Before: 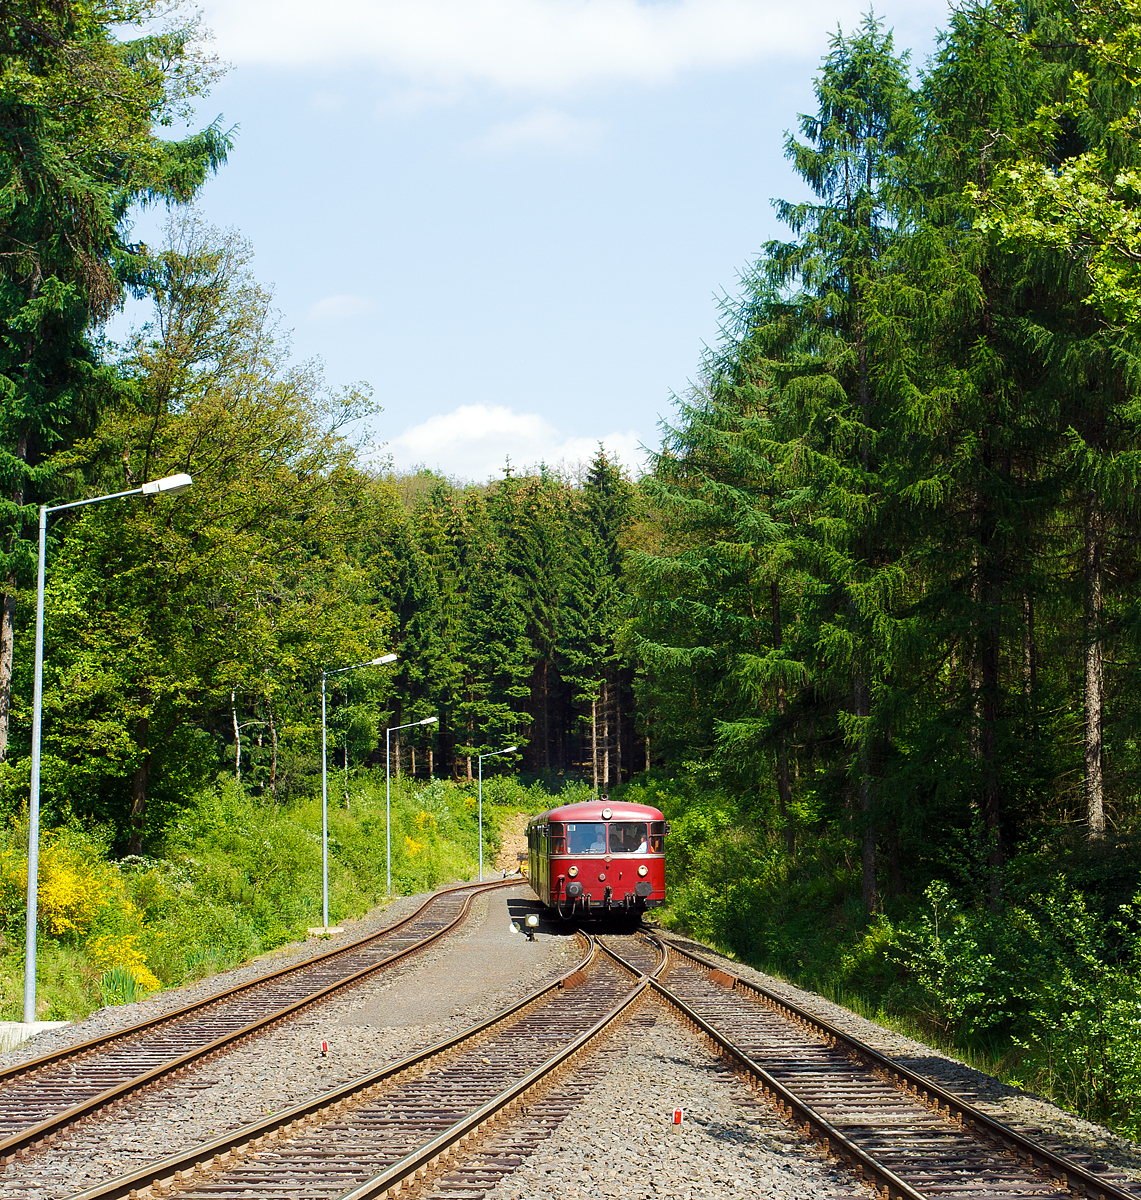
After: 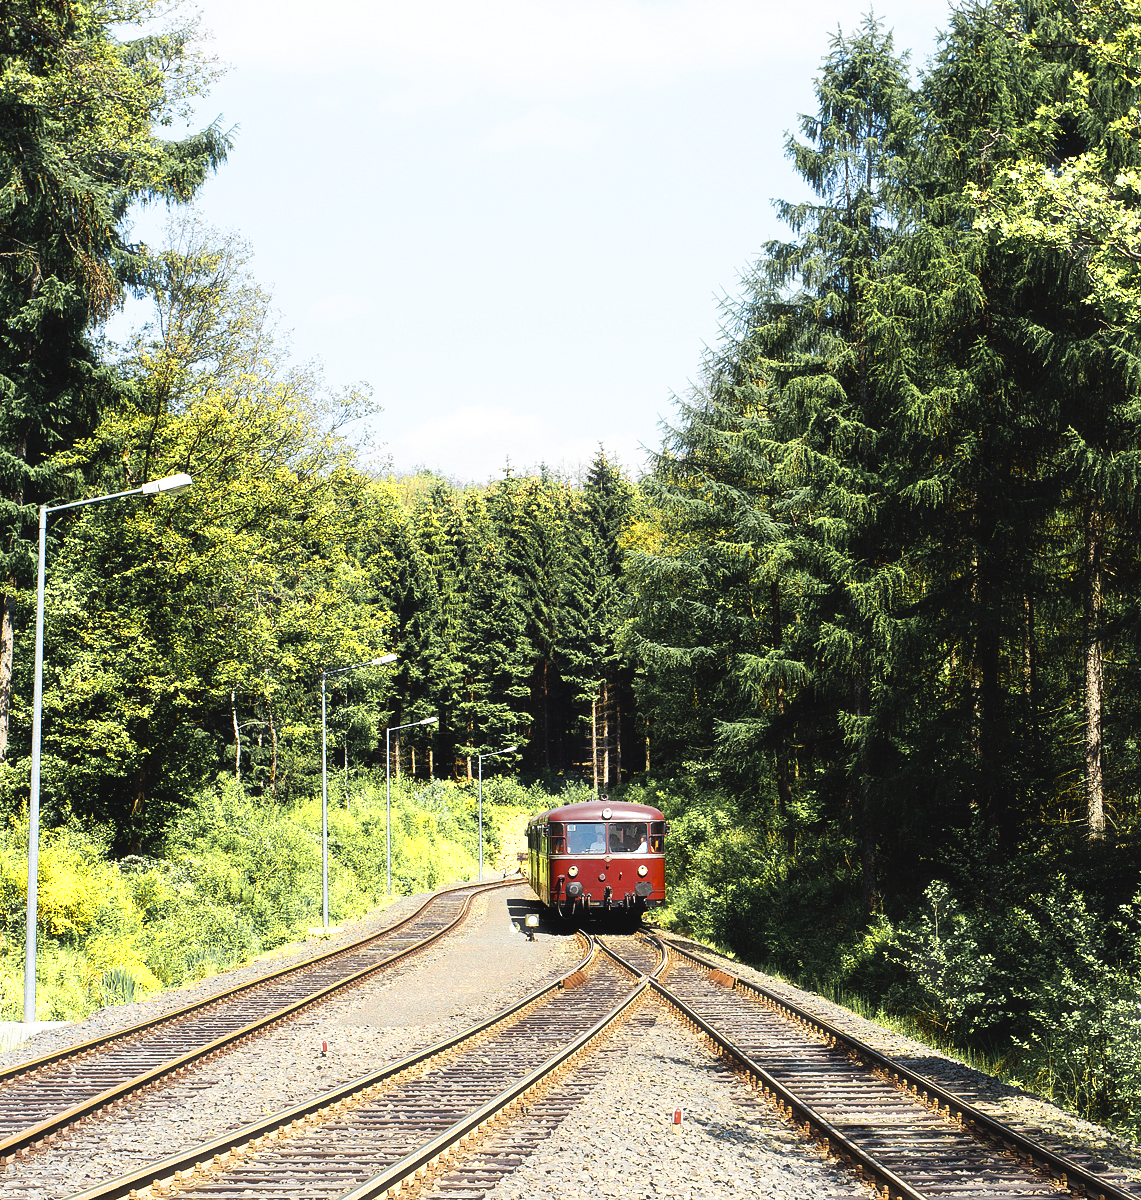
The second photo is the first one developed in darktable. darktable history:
tone curve: curves: ch0 [(0, 0) (0.003, 0.047) (0.011, 0.051) (0.025, 0.051) (0.044, 0.057) (0.069, 0.068) (0.1, 0.076) (0.136, 0.108) (0.177, 0.166) (0.224, 0.229) (0.277, 0.299) (0.335, 0.364) (0.399, 0.46) (0.468, 0.553) (0.543, 0.639) (0.623, 0.724) (0.709, 0.808) (0.801, 0.886) (0.898, 0.954) (1, 1)], preserve colors none
color zones: curves: ch0 [(0.004, 0.306) (0.107, 0.448) (0.252, 0.656) (0.41, 0.398) (0.595, 0.515) (0.768, 0.628)]; ch1 [(0.07, 0.323) (0.151, 0.452) (0.252, 0.608) (0.346, 0.221) (0.463, 0.189) (0.61, 0.368) (0.735, 0.395) (0.921, 0.412)]; ch2 [(0, 0.476) (0.132, 0.512) (0.243, 0.512) (0.397, 0.48) (0.522, 0.376) (0.634, 0.536) (0.761, 0.46)]
haze removal: strength -0.05
